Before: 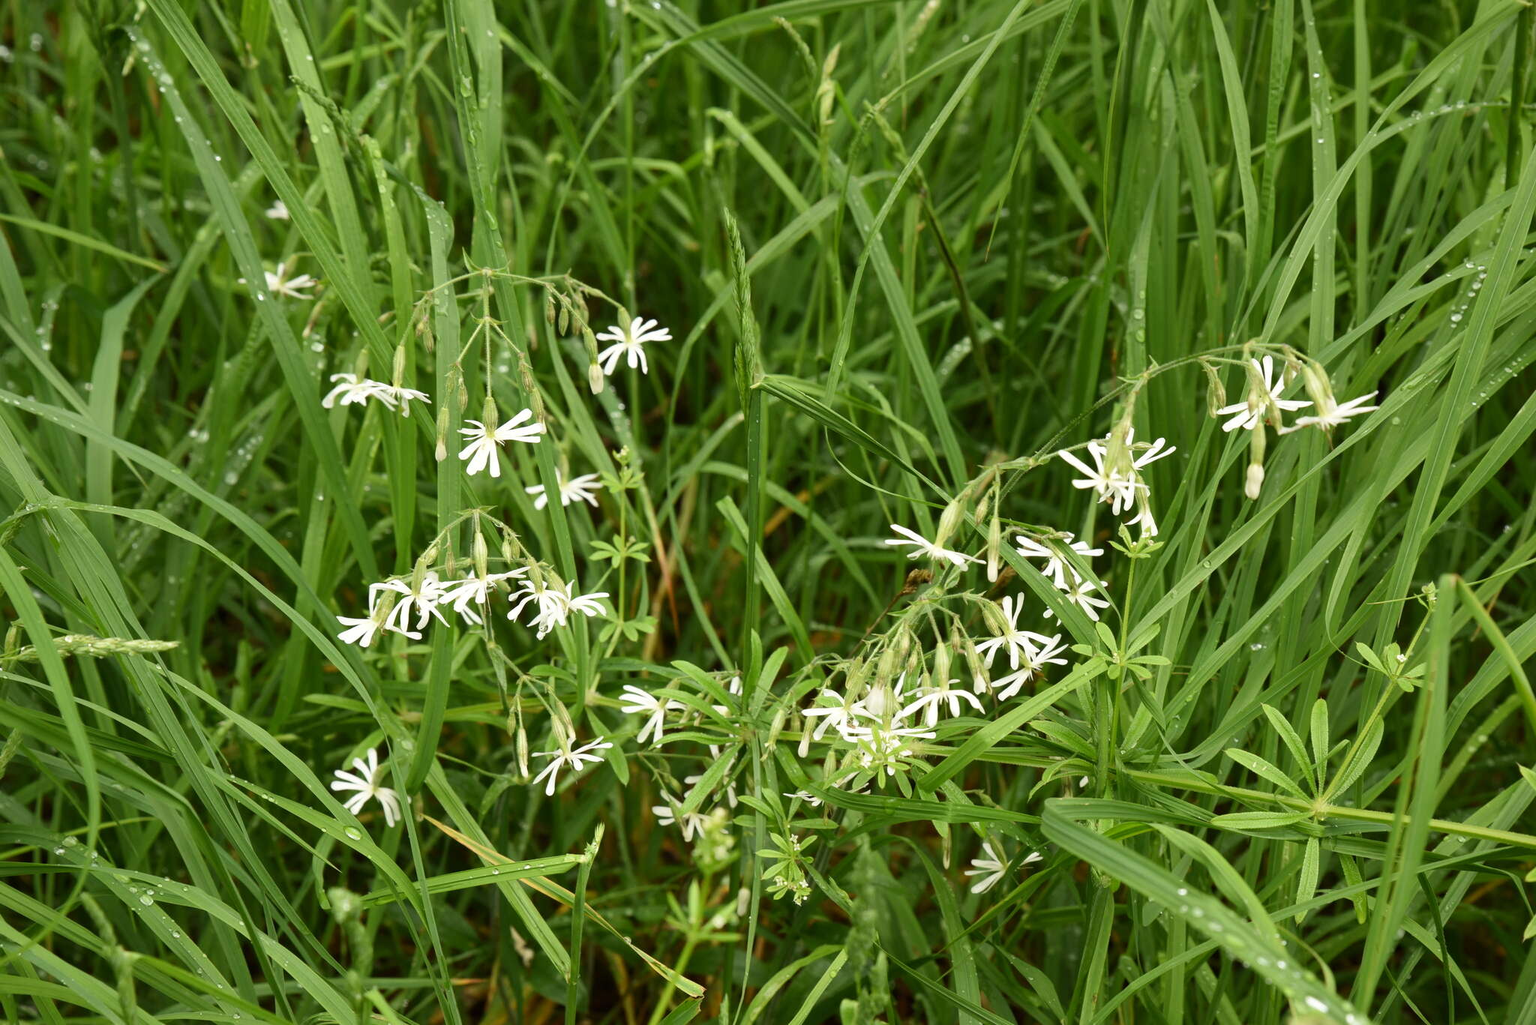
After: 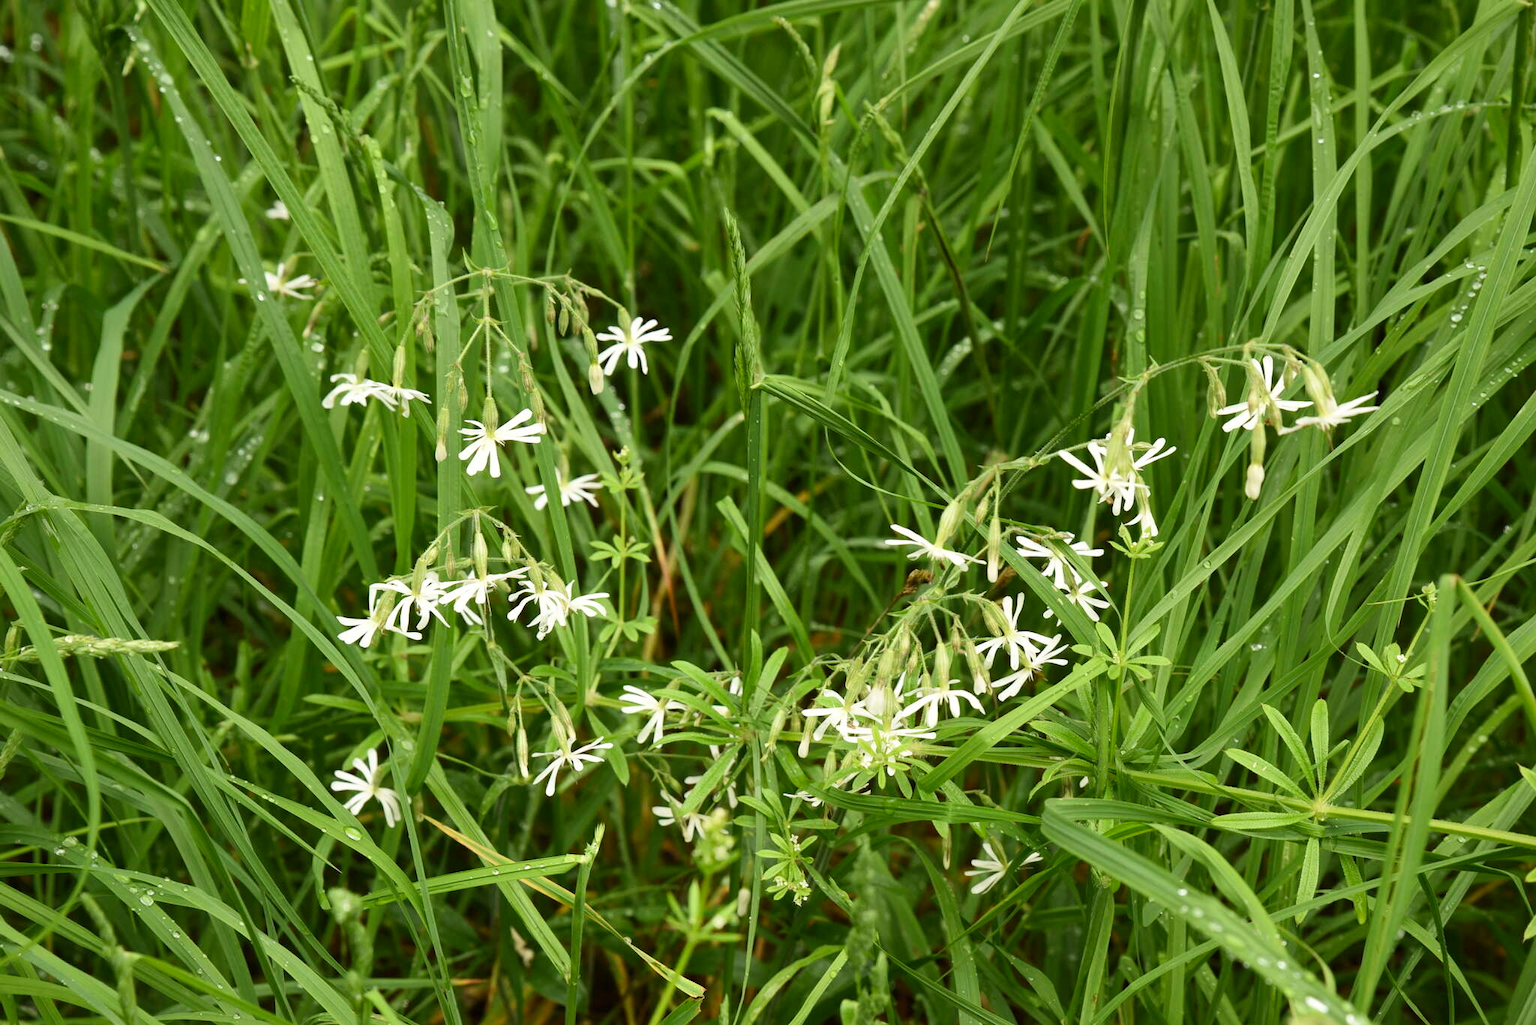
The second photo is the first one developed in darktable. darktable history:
contrast brightness saturation: contrast 0.105, brightness 0.034, saturation 0.094
